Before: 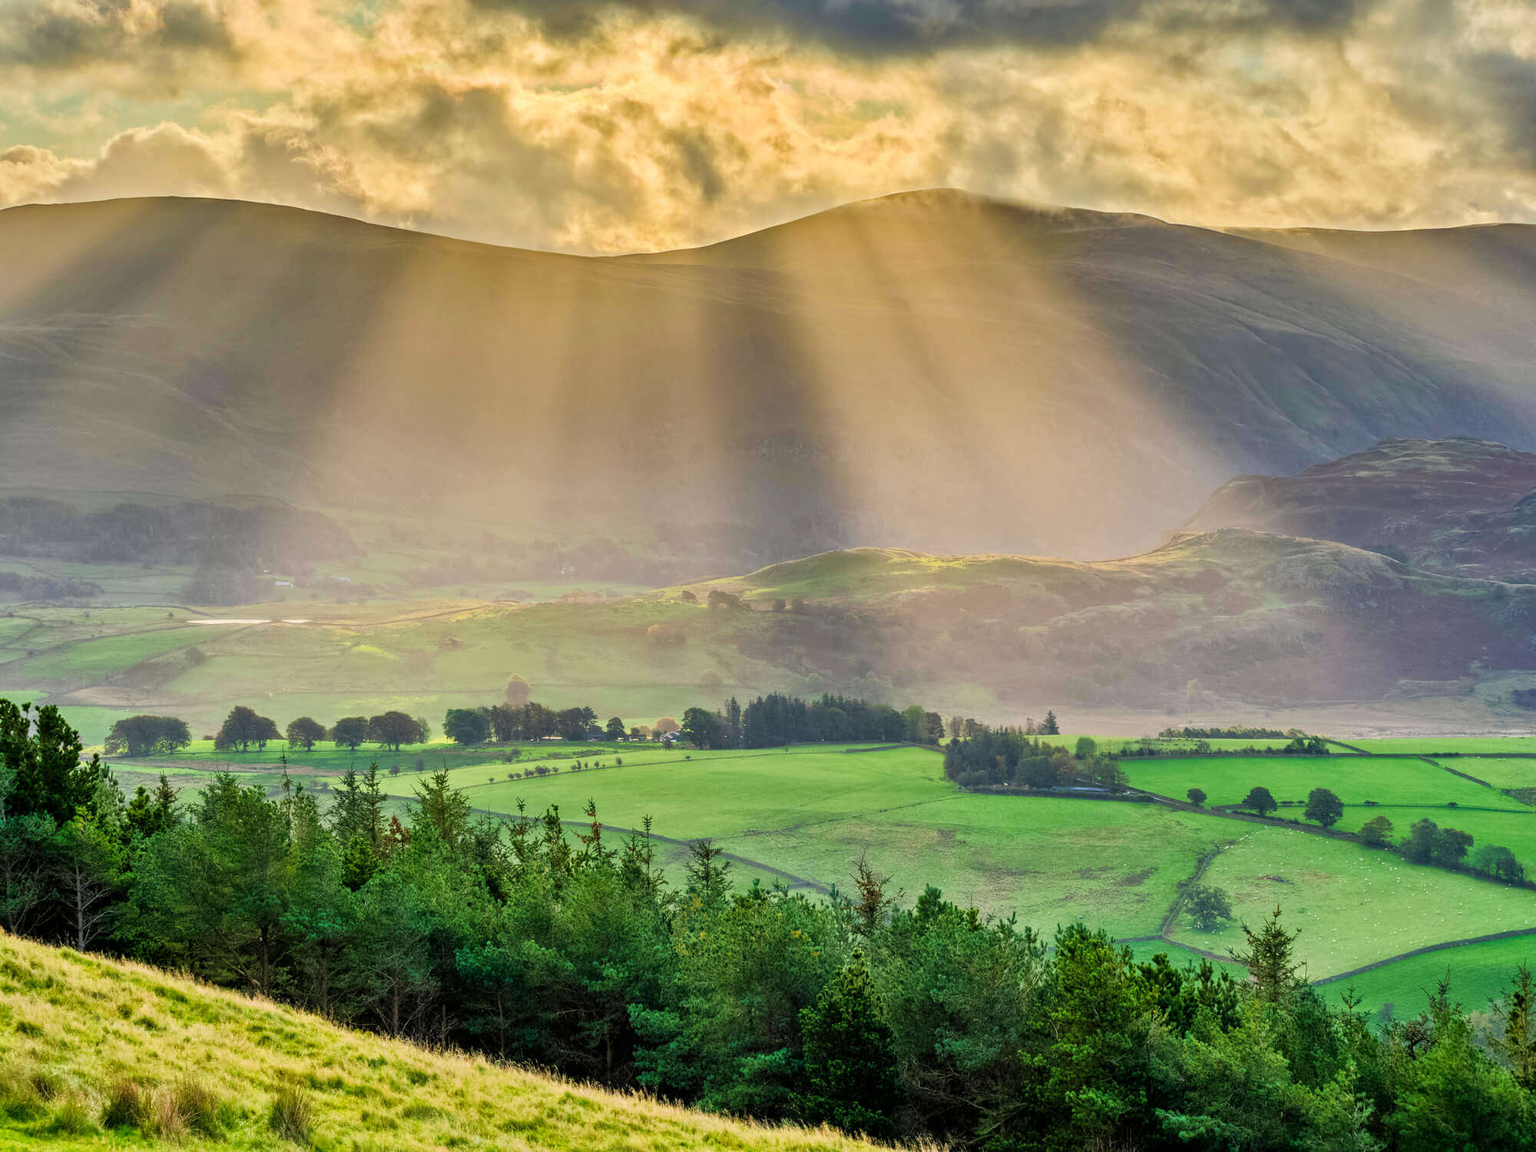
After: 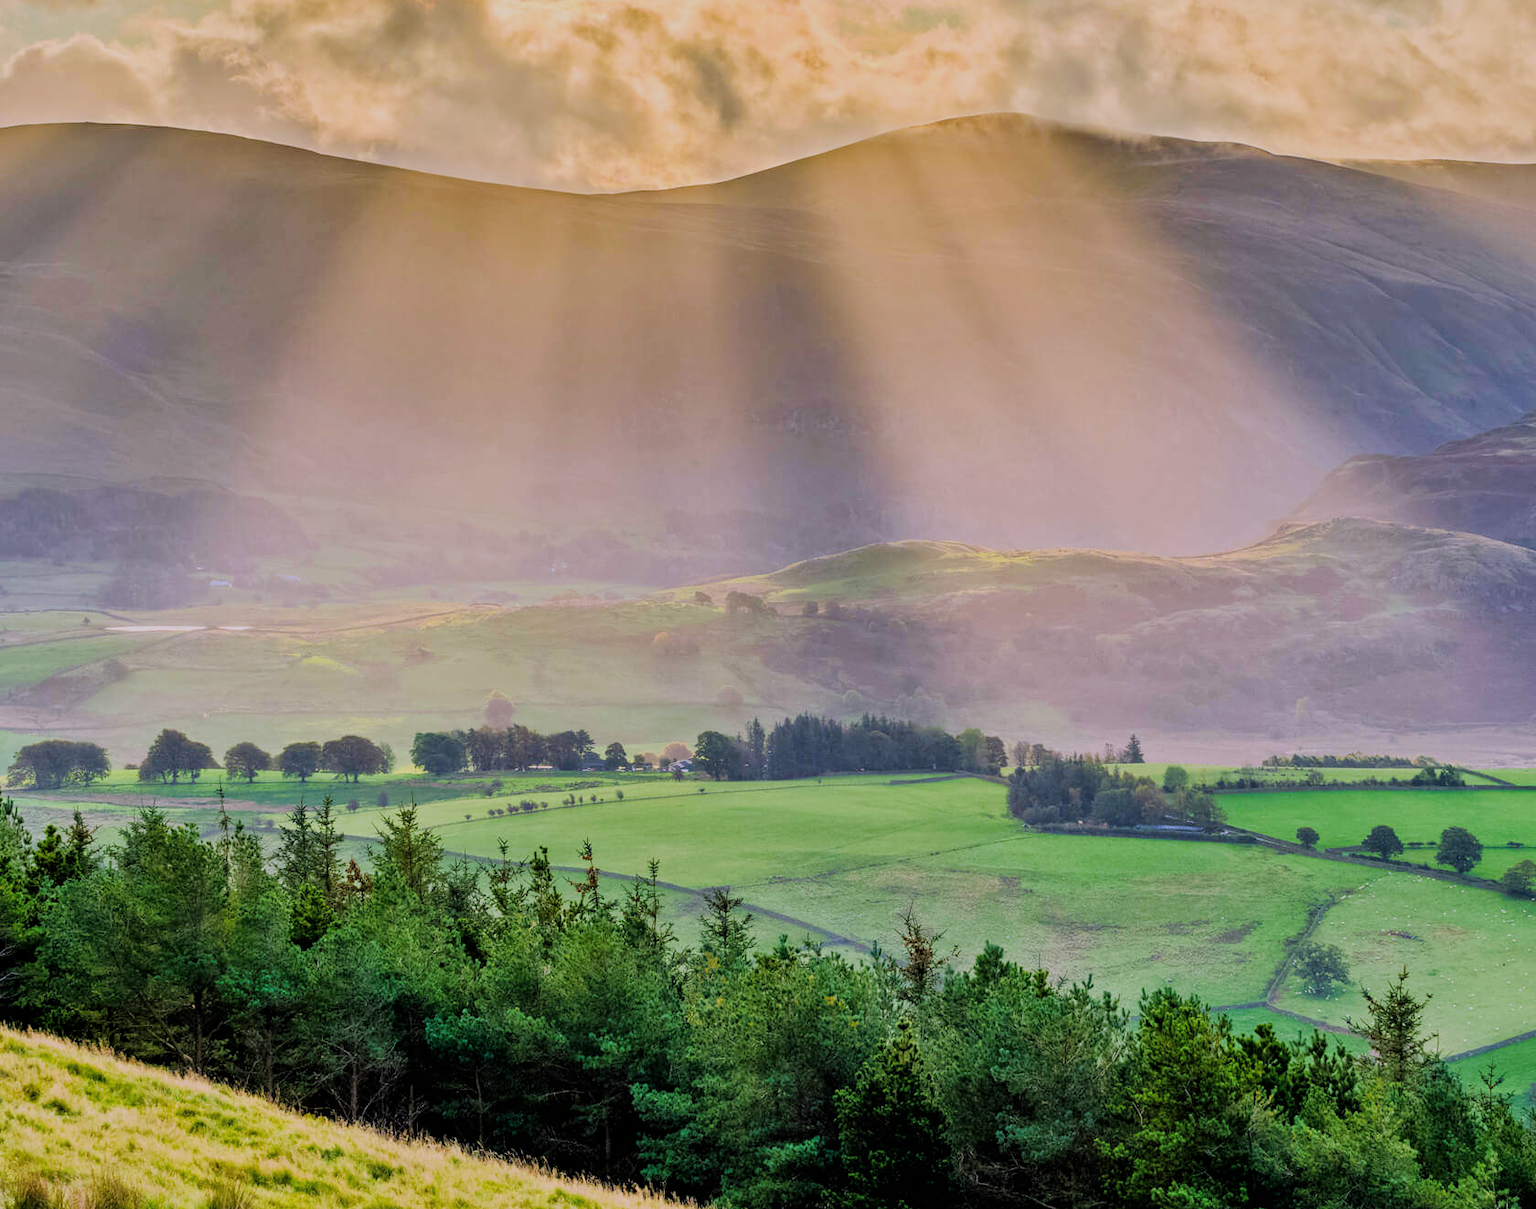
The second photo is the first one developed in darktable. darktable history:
crop: left 6.446%, top 8.188%, right 9.538%, bottom 3.548%
filmic rgb: black relative exposure -7.65 EV, white relative exposure 4.56 EV, hardness 3.61
white balance: red 1.042, blue 1.17
